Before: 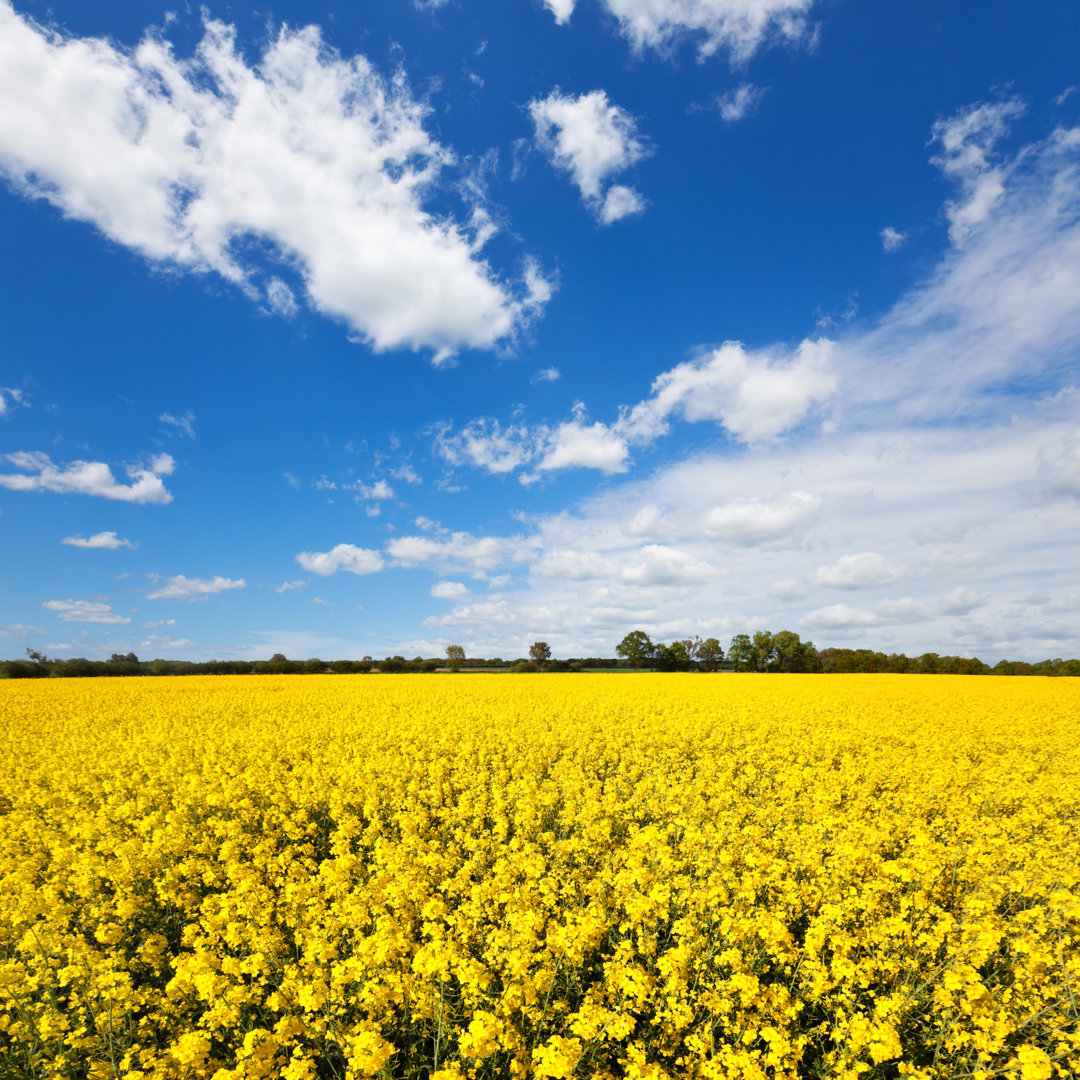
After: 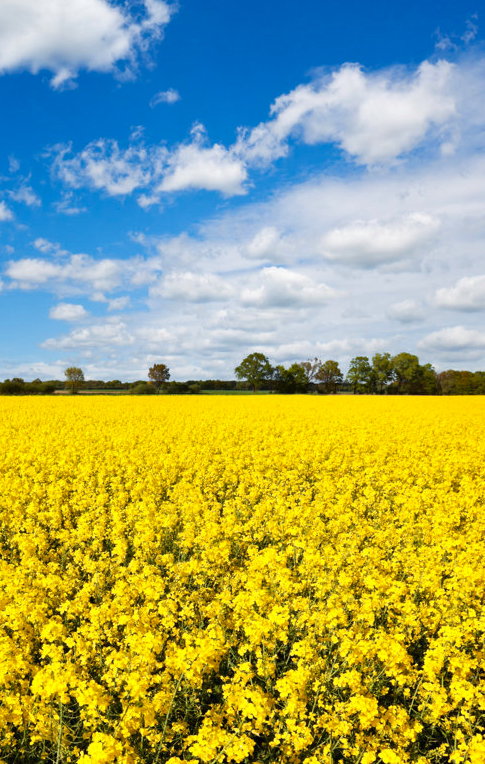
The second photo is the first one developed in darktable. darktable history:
haze removal: strength 0.278, distance 0.255, compatibility mode true, adaptive false
crop: left 35.293%, top 25.83%, right 19.715%, bottom 3.399%
